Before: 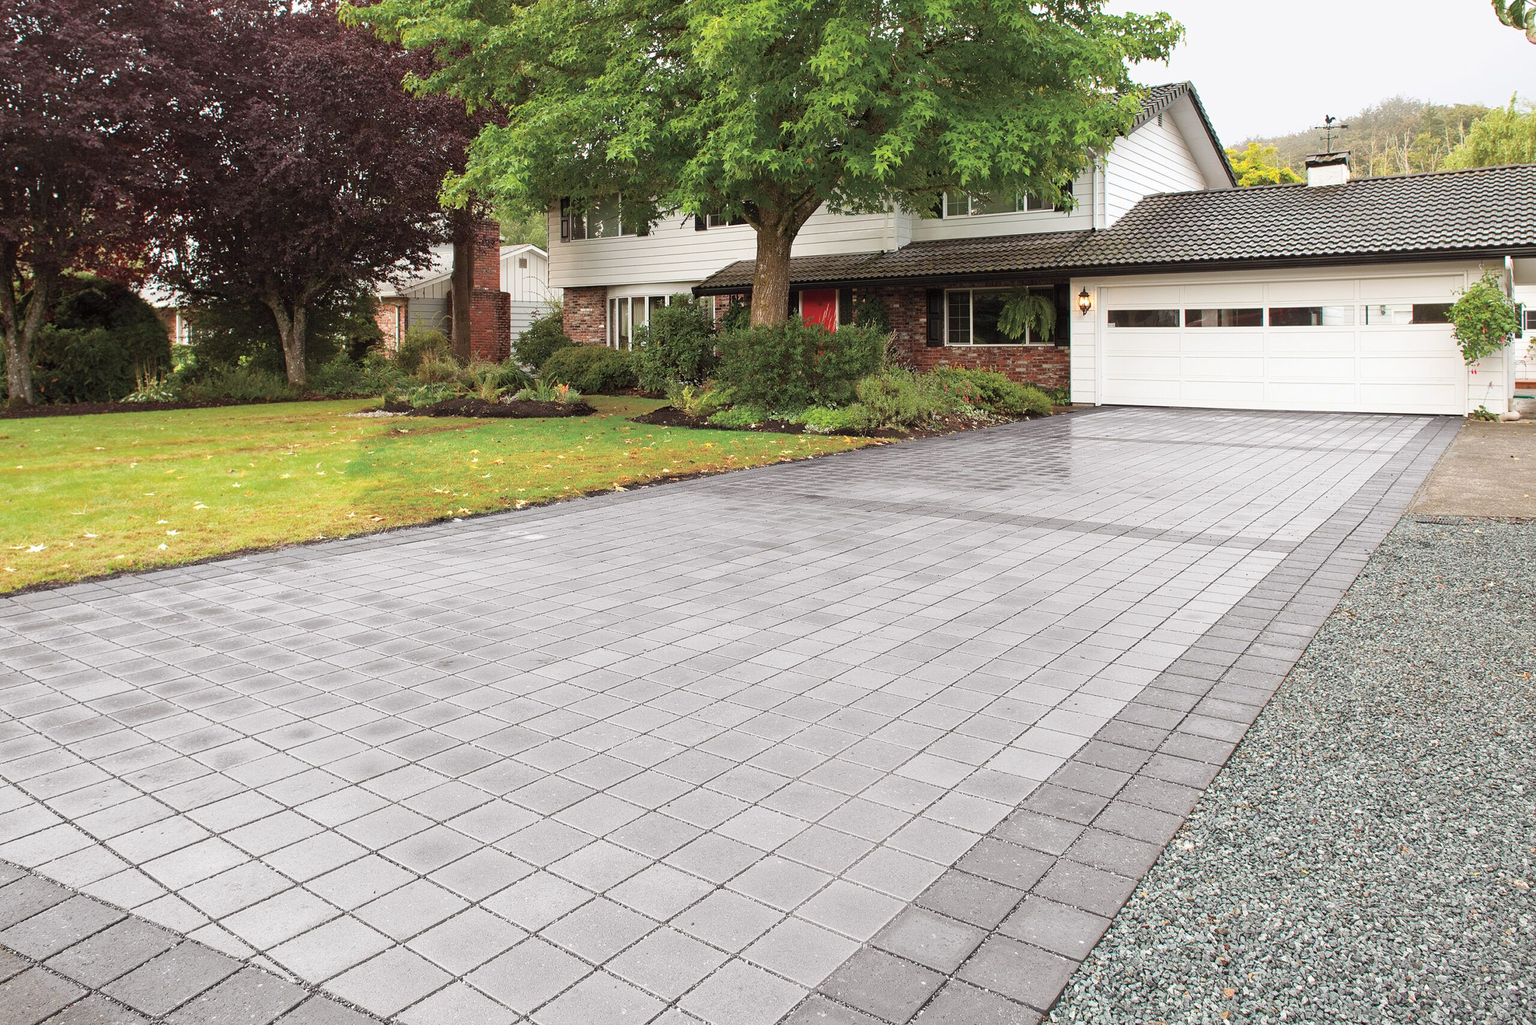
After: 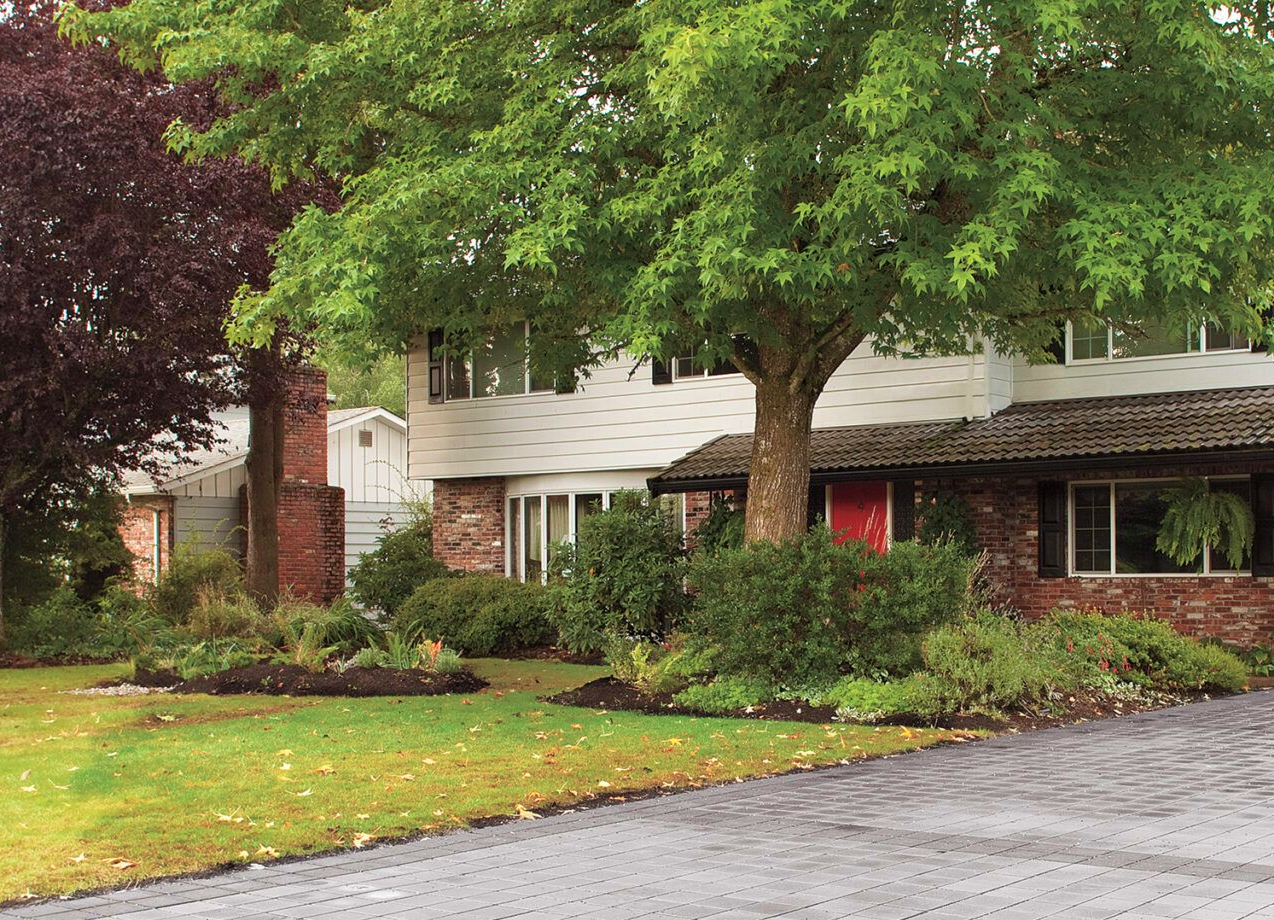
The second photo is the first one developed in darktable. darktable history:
crop: left 19.8%, right 30.427%, bottom 46.11%
velvia: on, module defaults
